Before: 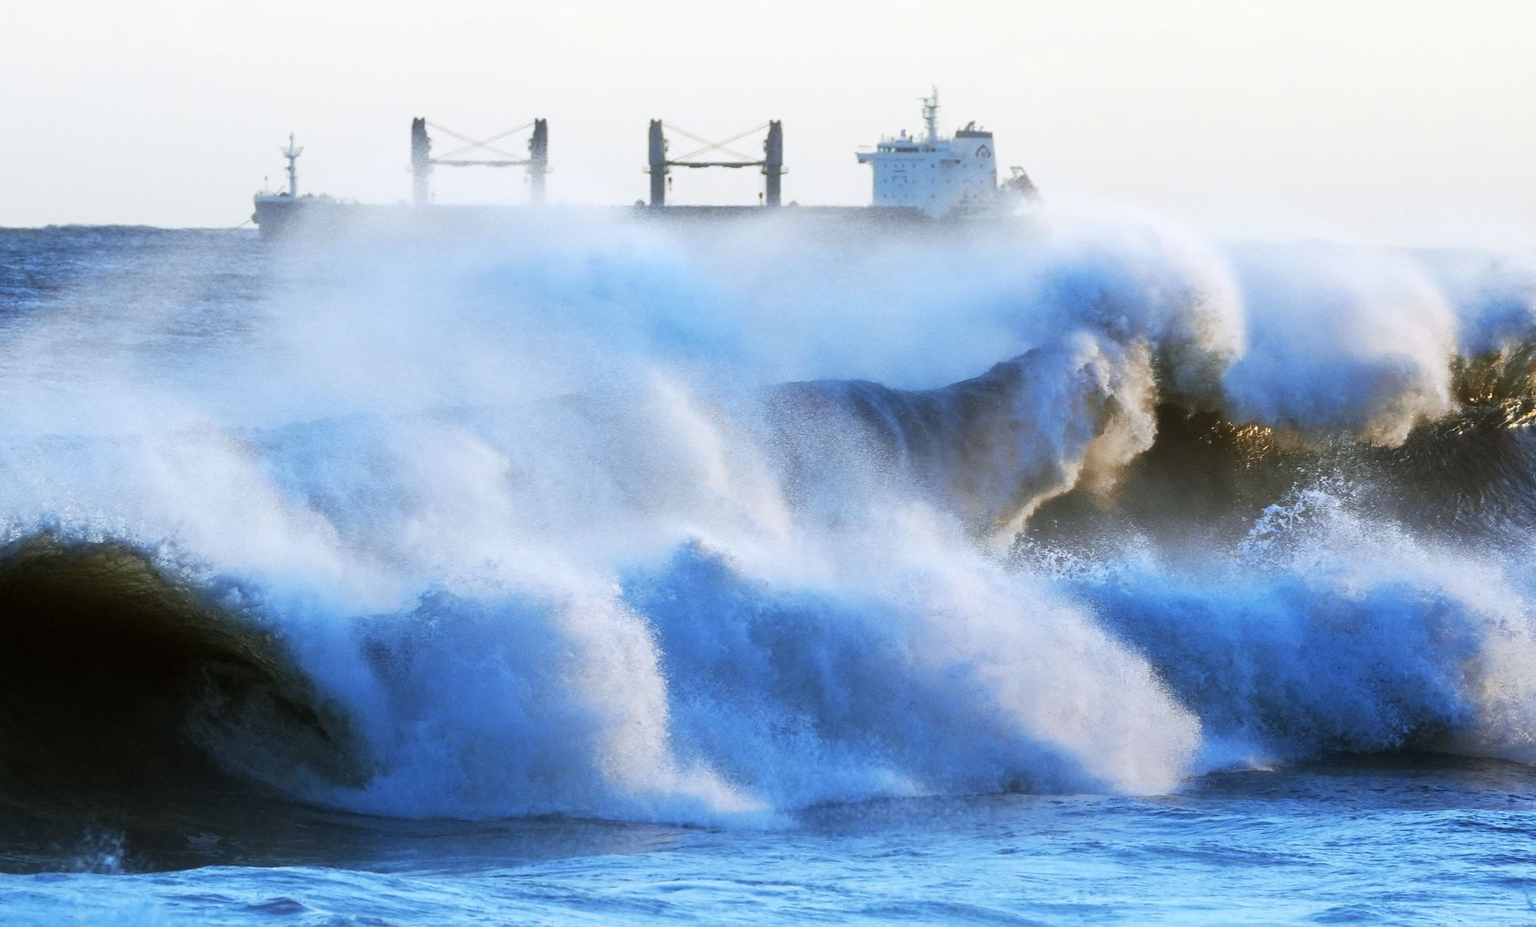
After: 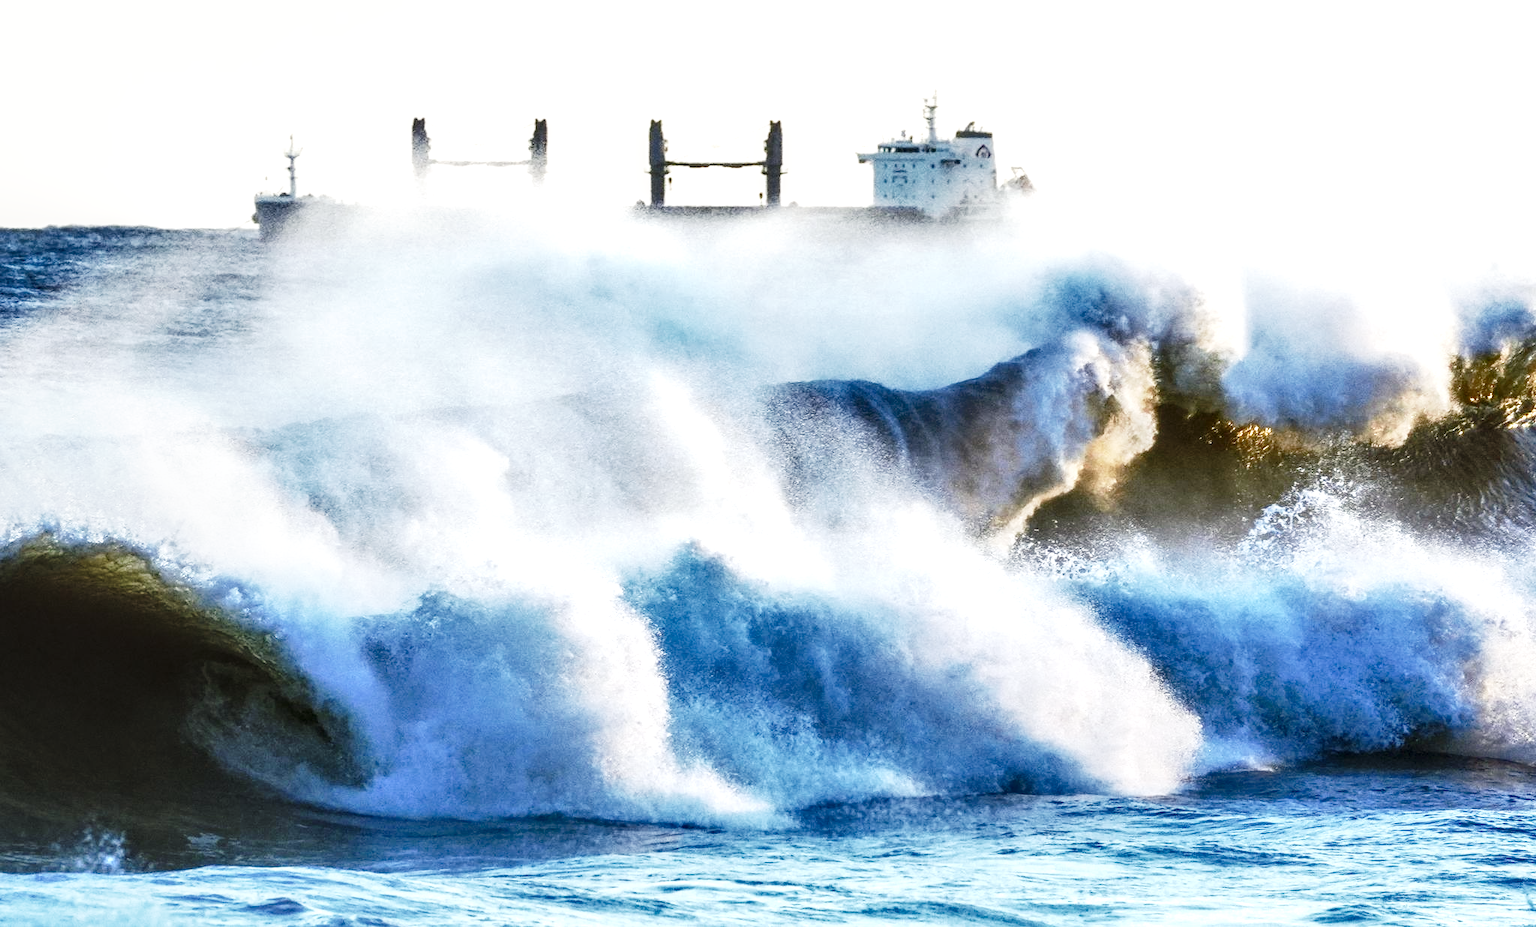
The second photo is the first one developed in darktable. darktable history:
color calibration: x 0.329, y 0.346, temperature 5657.96 K
shadows and highlights: radius 106.36, shadows 23.3, highlights -58.94, low approximation 0.01, soften with gaussian
exposure: exposure 0.477 EV, compensate highlight preservation false
base curve: curves: ch0 [(0, 0) (0.028, 0.03) (0.121, 0.232) (0.46, 0.748) (0.859, 0.968) (1, 1)], preserve colors none
local contrast: highlights 62%, detail 143%, midtone range 0.432
